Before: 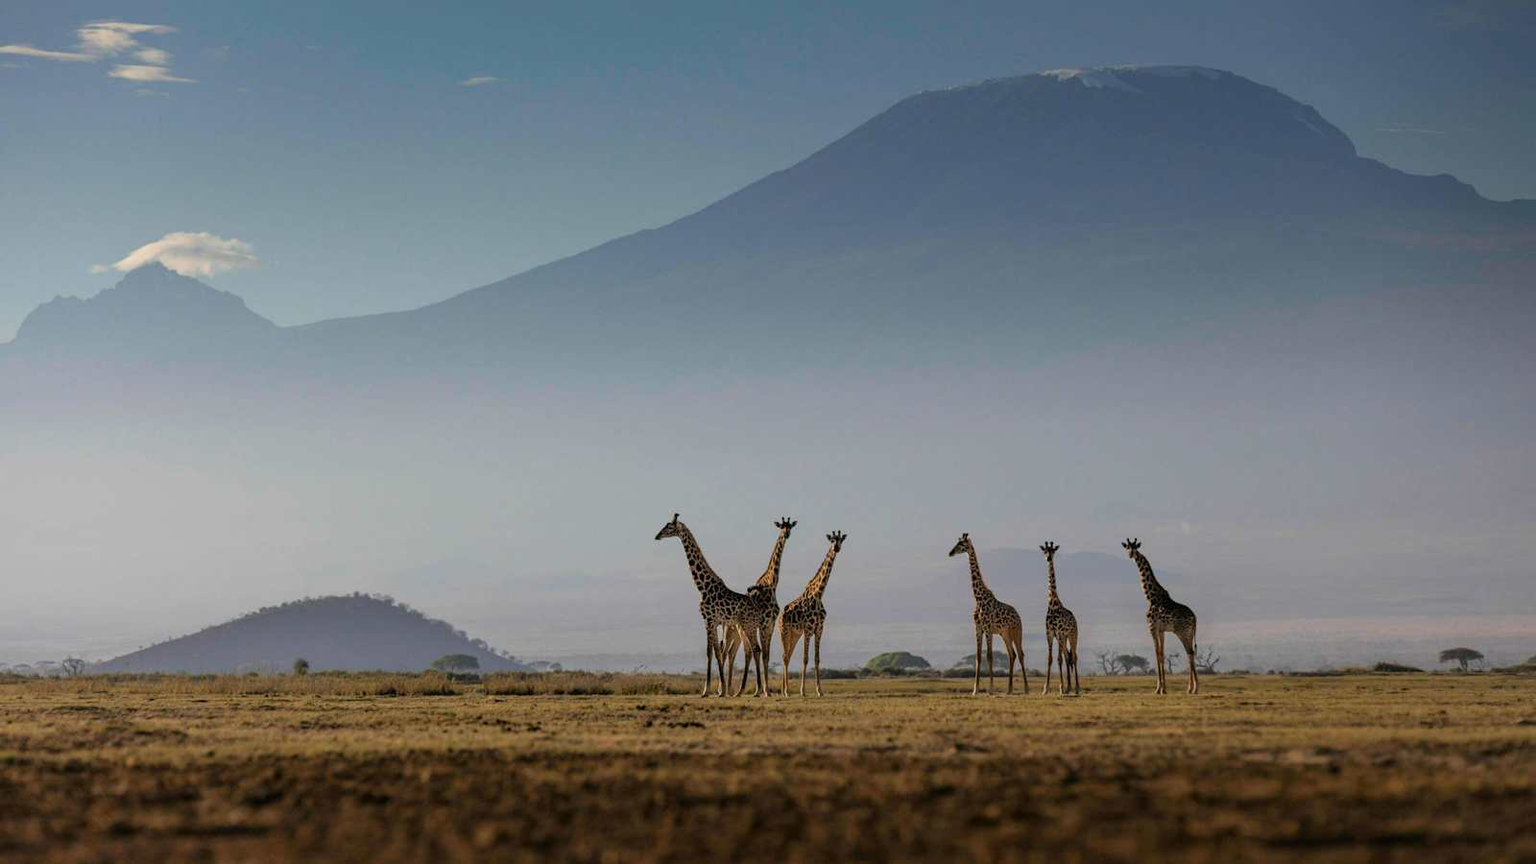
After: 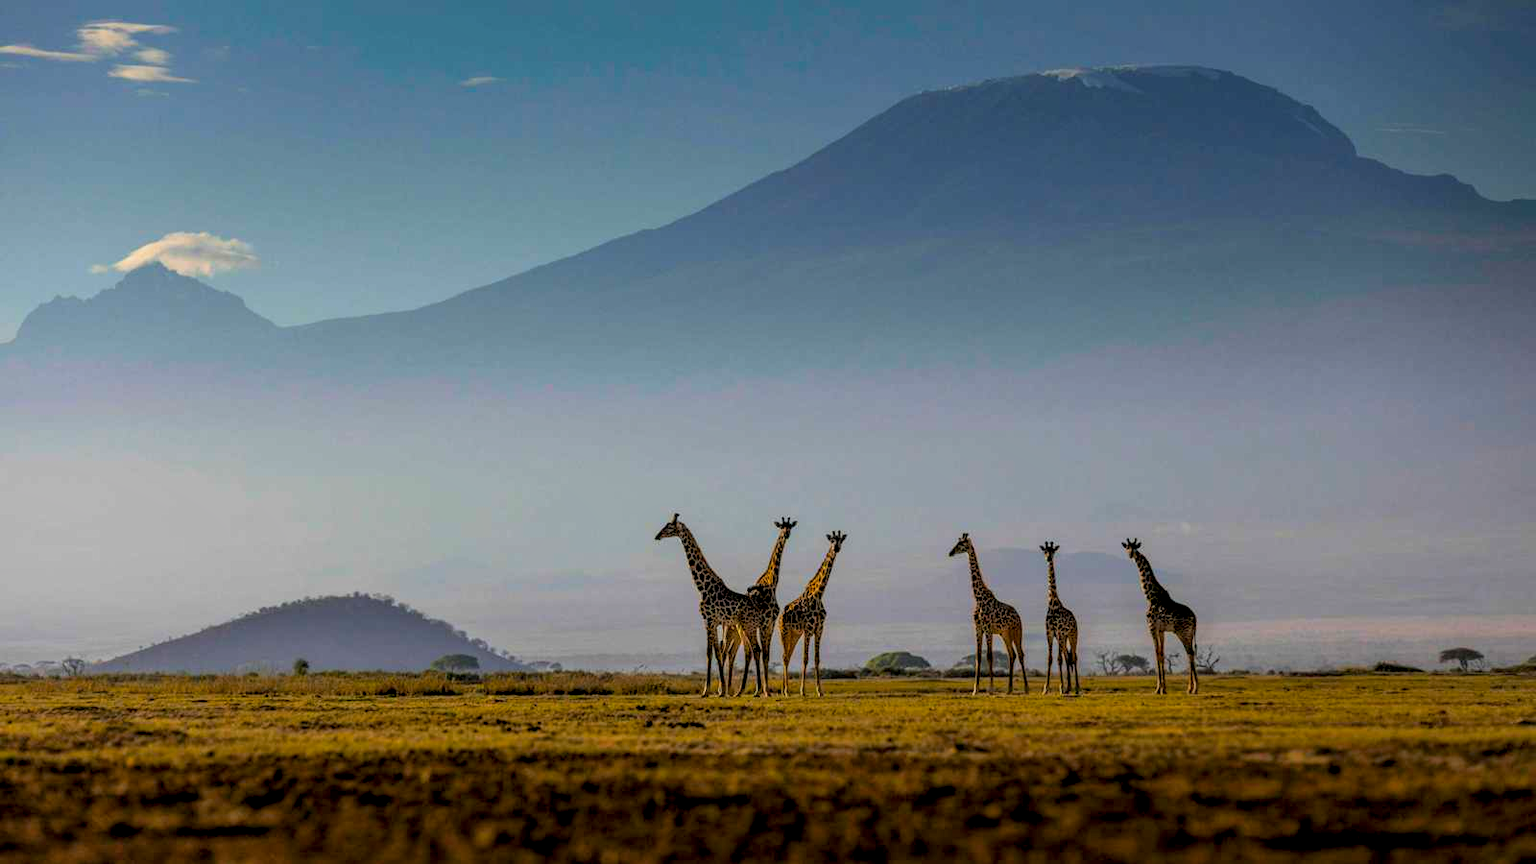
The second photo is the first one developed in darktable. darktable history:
color balance rgb: global offset › luminance -0.887%, perceptual saturation grading › global saturation 61.797%, perceptual saturation grading › highlights 20.023%, perceptual saturation grading › shadows -50.146%, global vibrance 11.156%
exposure: exposure -0.068 EV, compensate exposure bias true, compensate highlight preservation false
local contrast: highlights 56%, shadows 52%, detail 130%, midtone range 0.452
